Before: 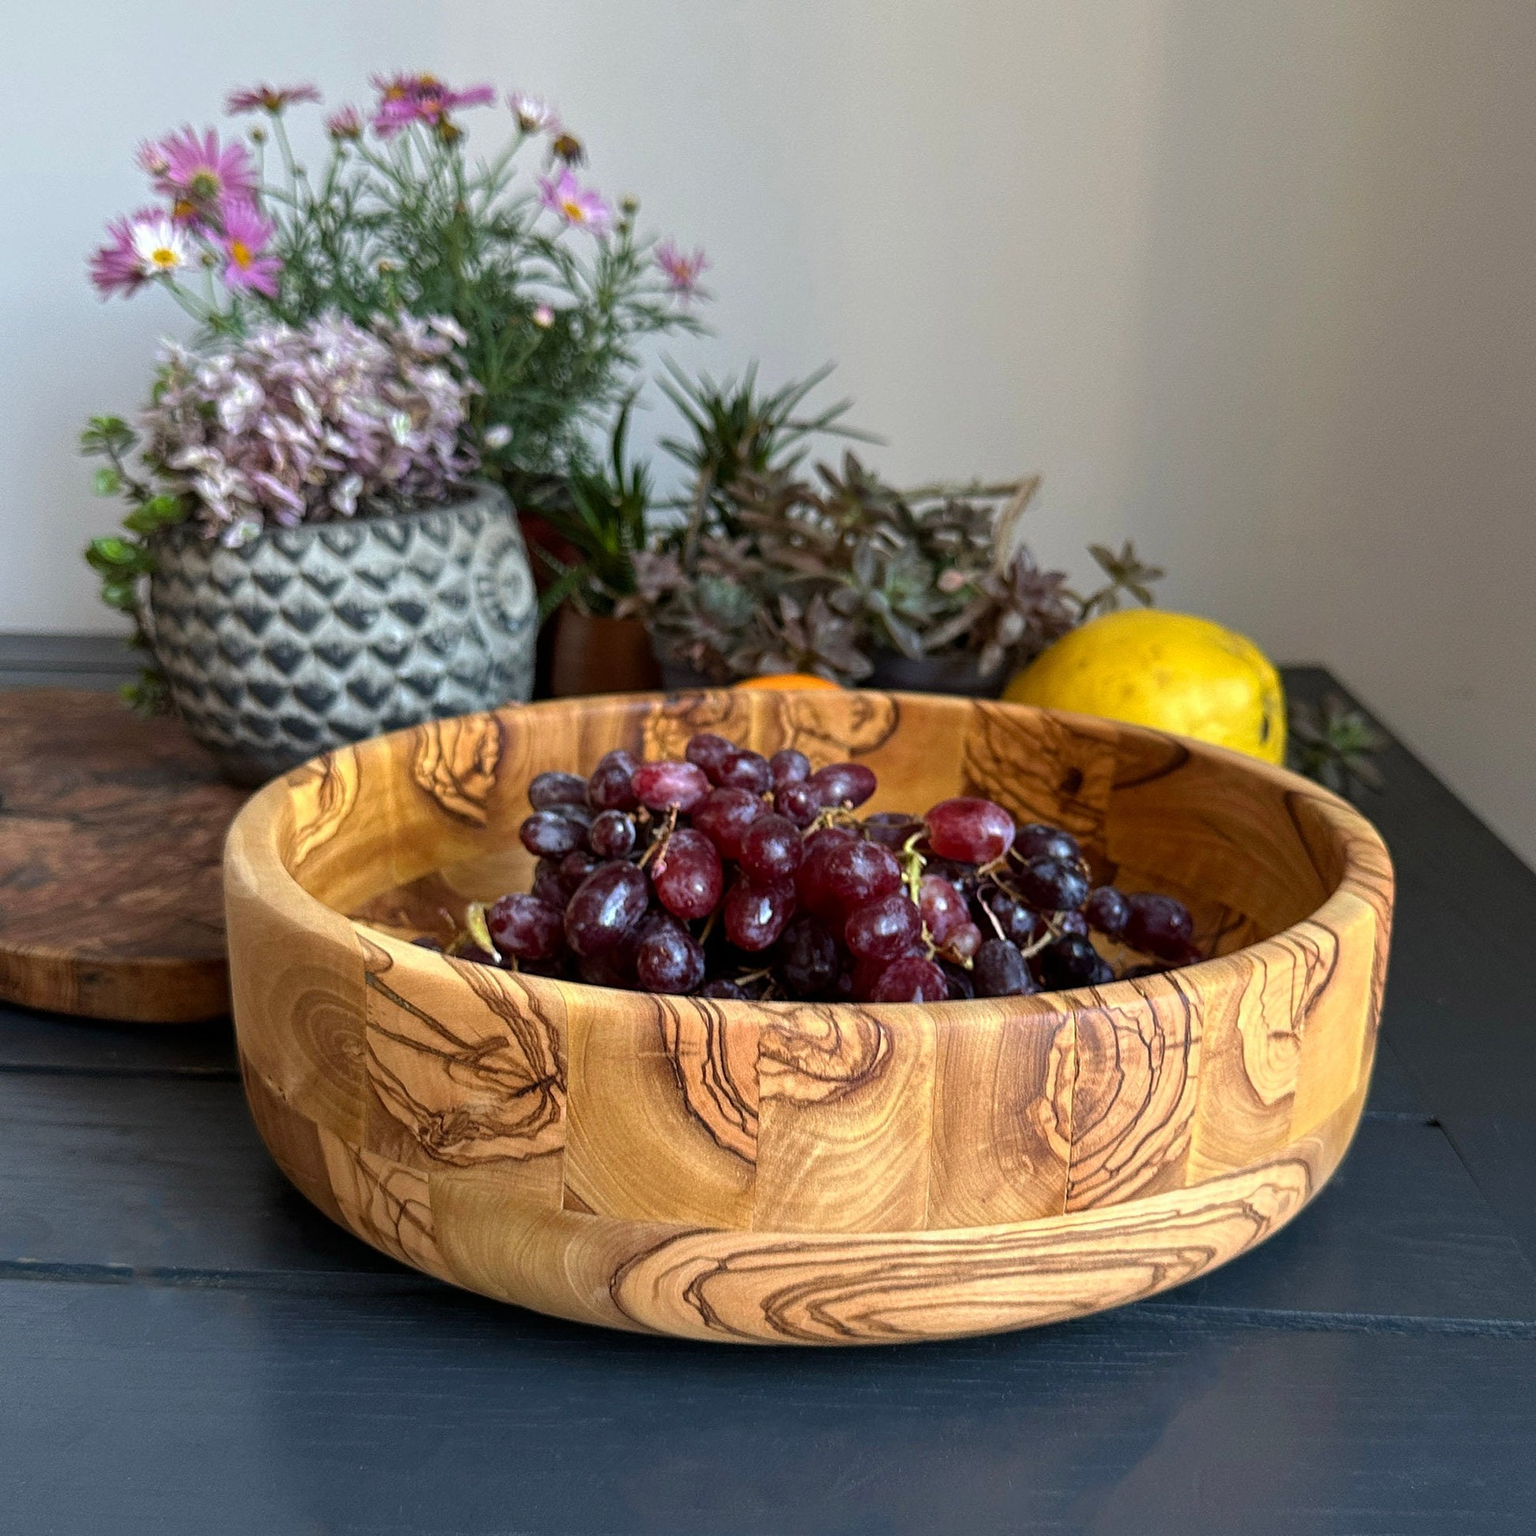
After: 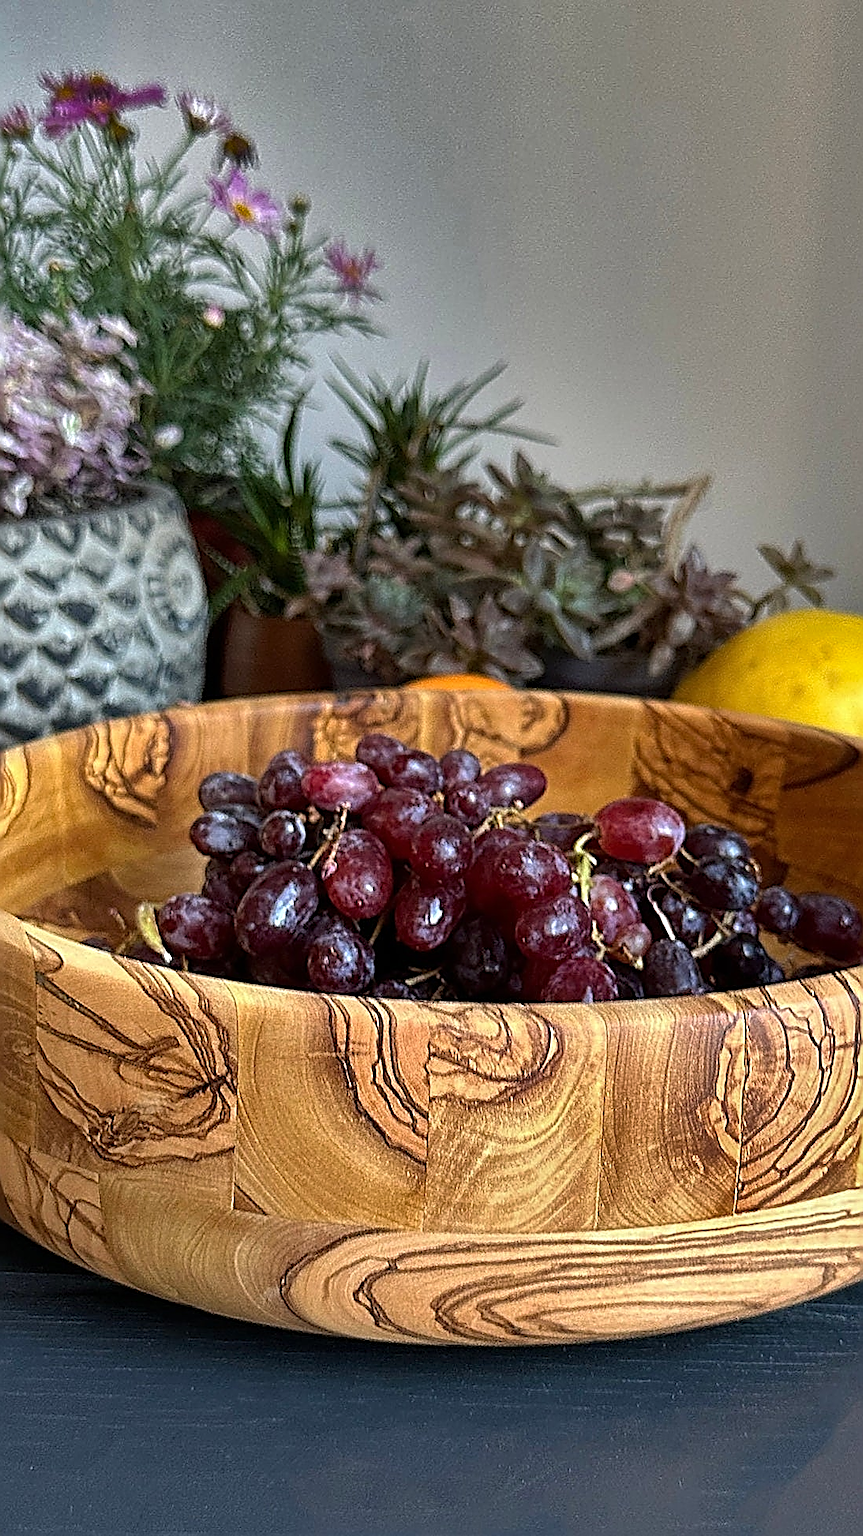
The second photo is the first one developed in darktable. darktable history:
crop: left 21.496%, right 22.254%
sharpen: amount 2
shadows and highlights: shadows 20.91, highlights -82.73, soften with gaussian
